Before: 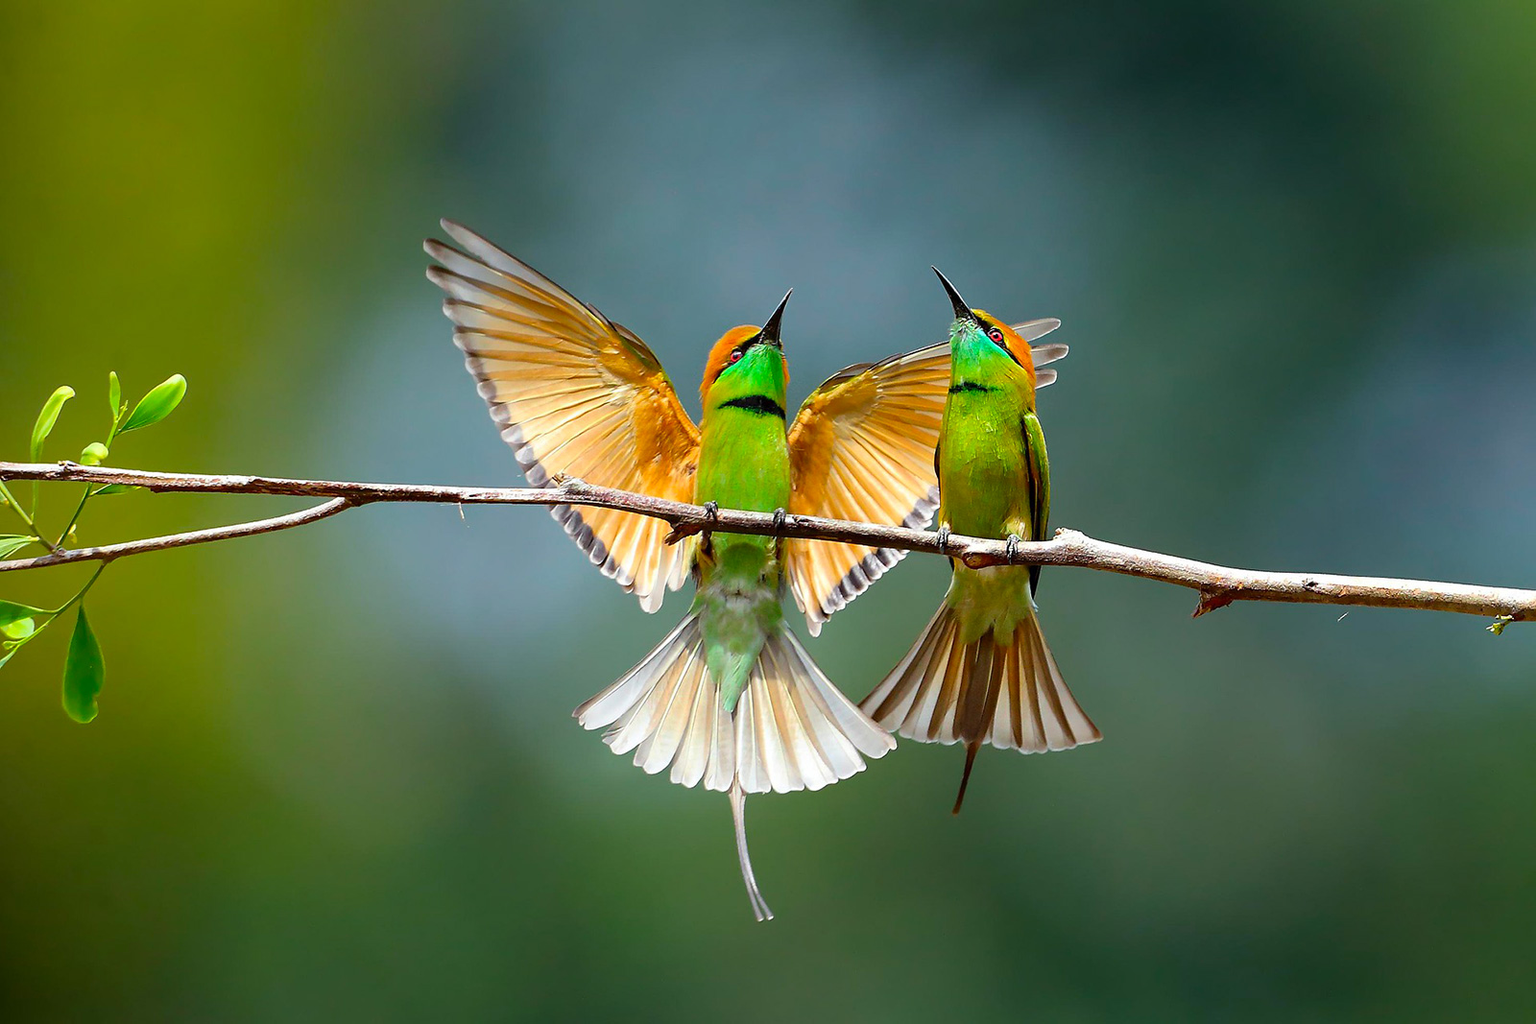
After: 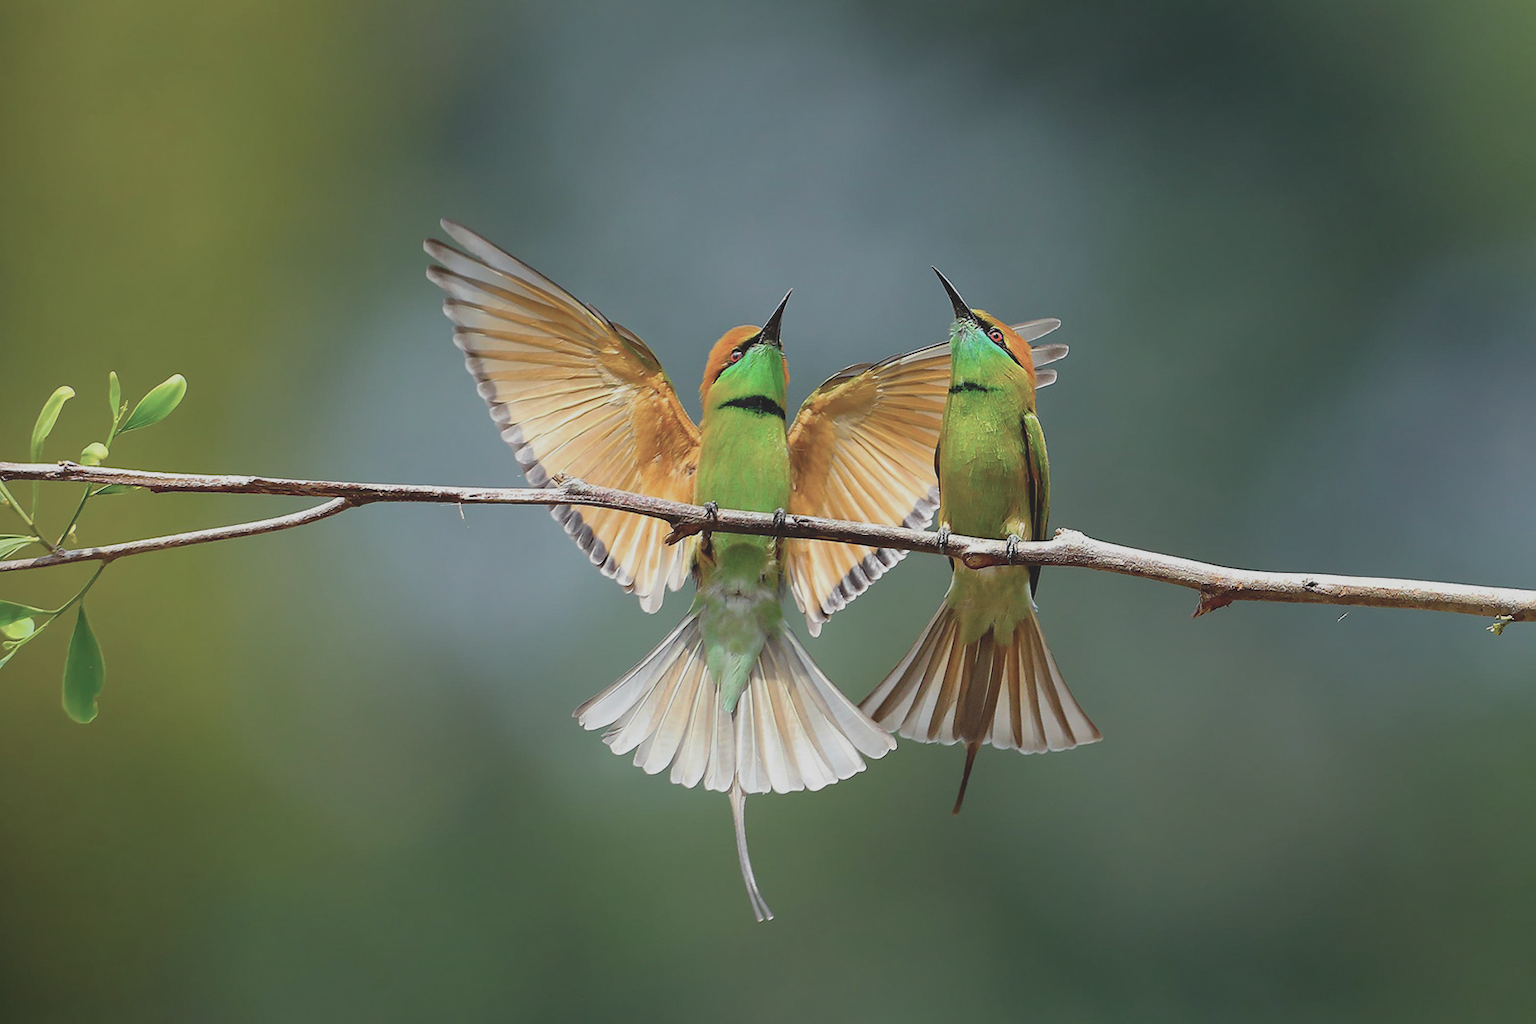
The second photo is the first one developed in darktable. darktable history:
tone equalizer: on, module defaults
contrast brightness saturation: contrast -0.26, saturation -0.43
